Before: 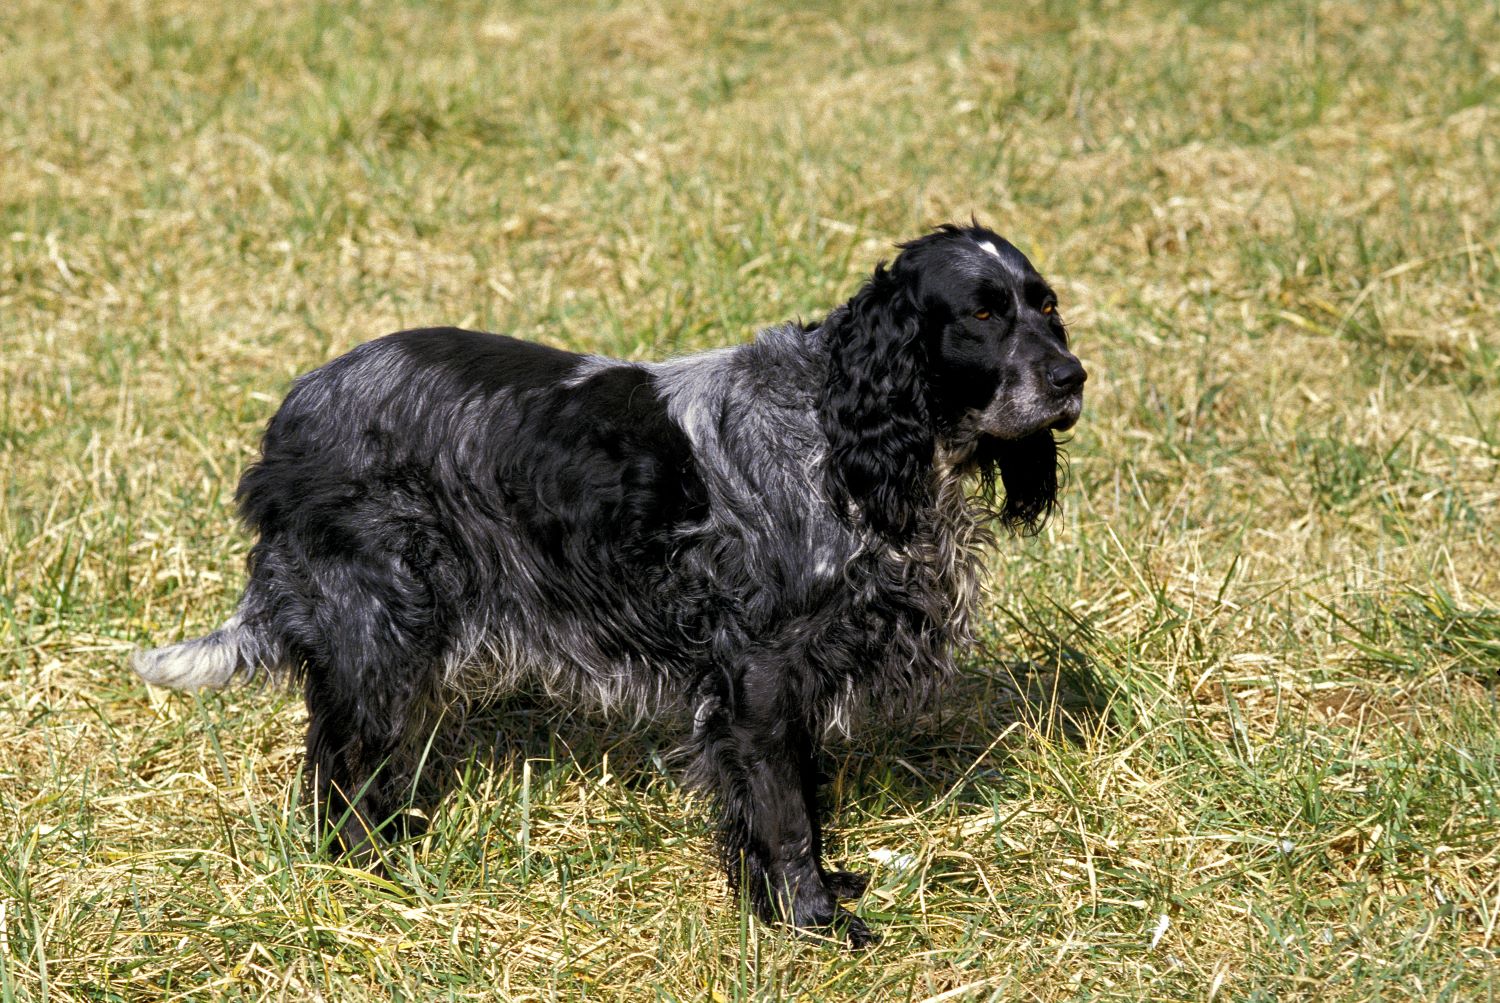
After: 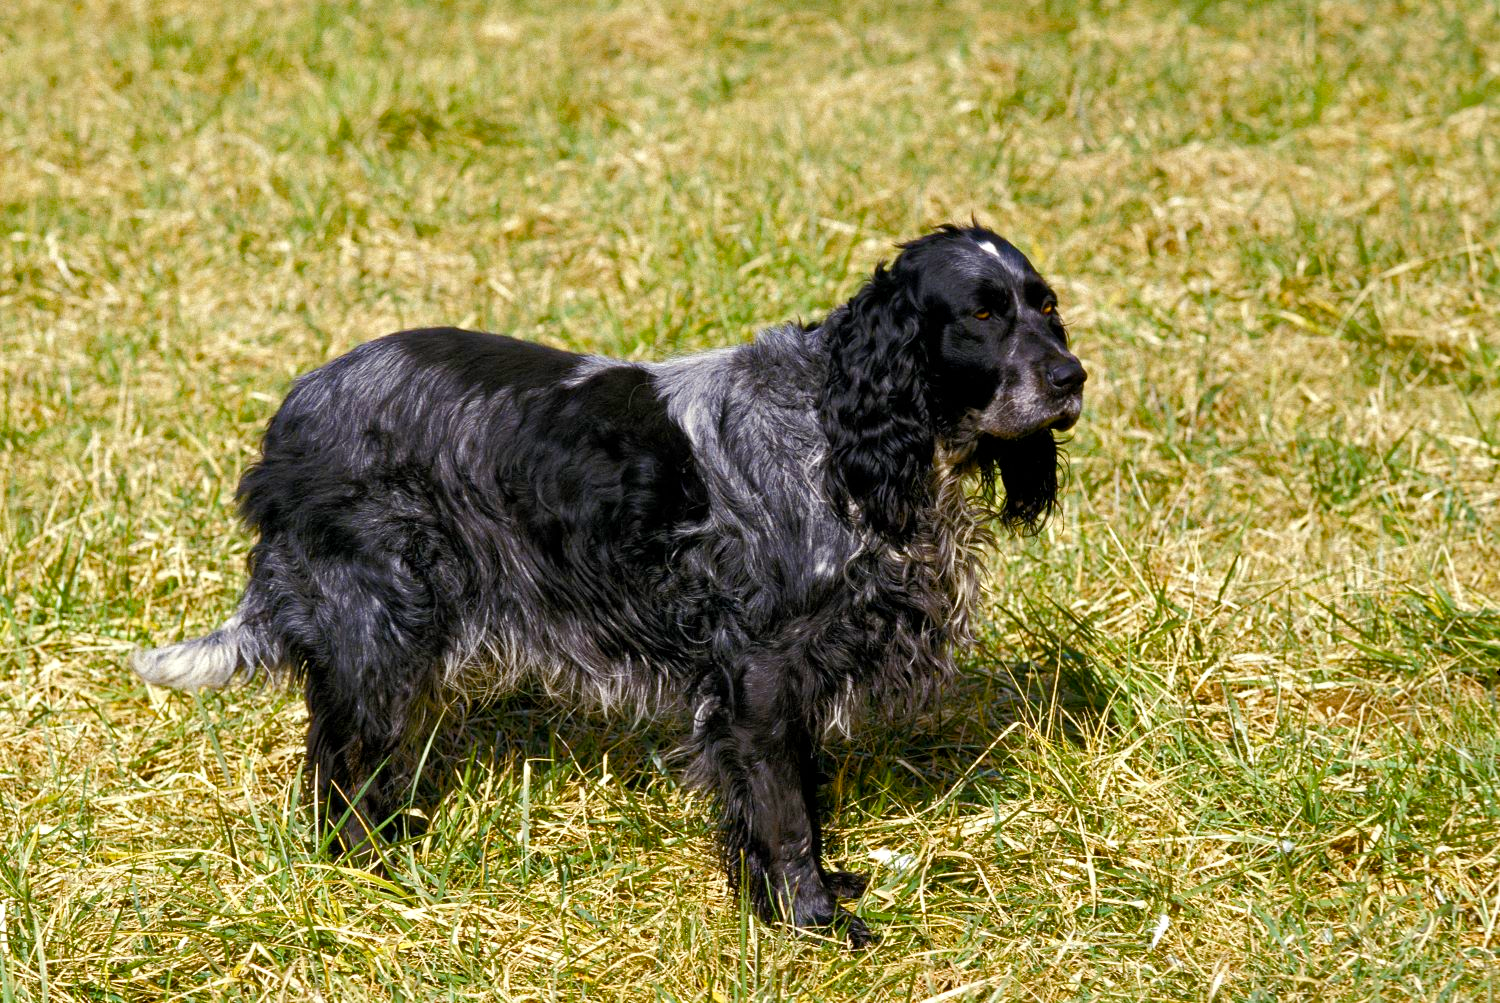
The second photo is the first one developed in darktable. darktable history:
exposure: exposure 0.079 EV, compensate exposure bias true, compensate highlight preservation false
color balance rgb: linear chroma grading › global chroma 14.895%, perceptual saturation grading › global saturation 20%, perceptual saturation grading › highlights -25.406%, perceptual saturation grading › shadows 50.25%
